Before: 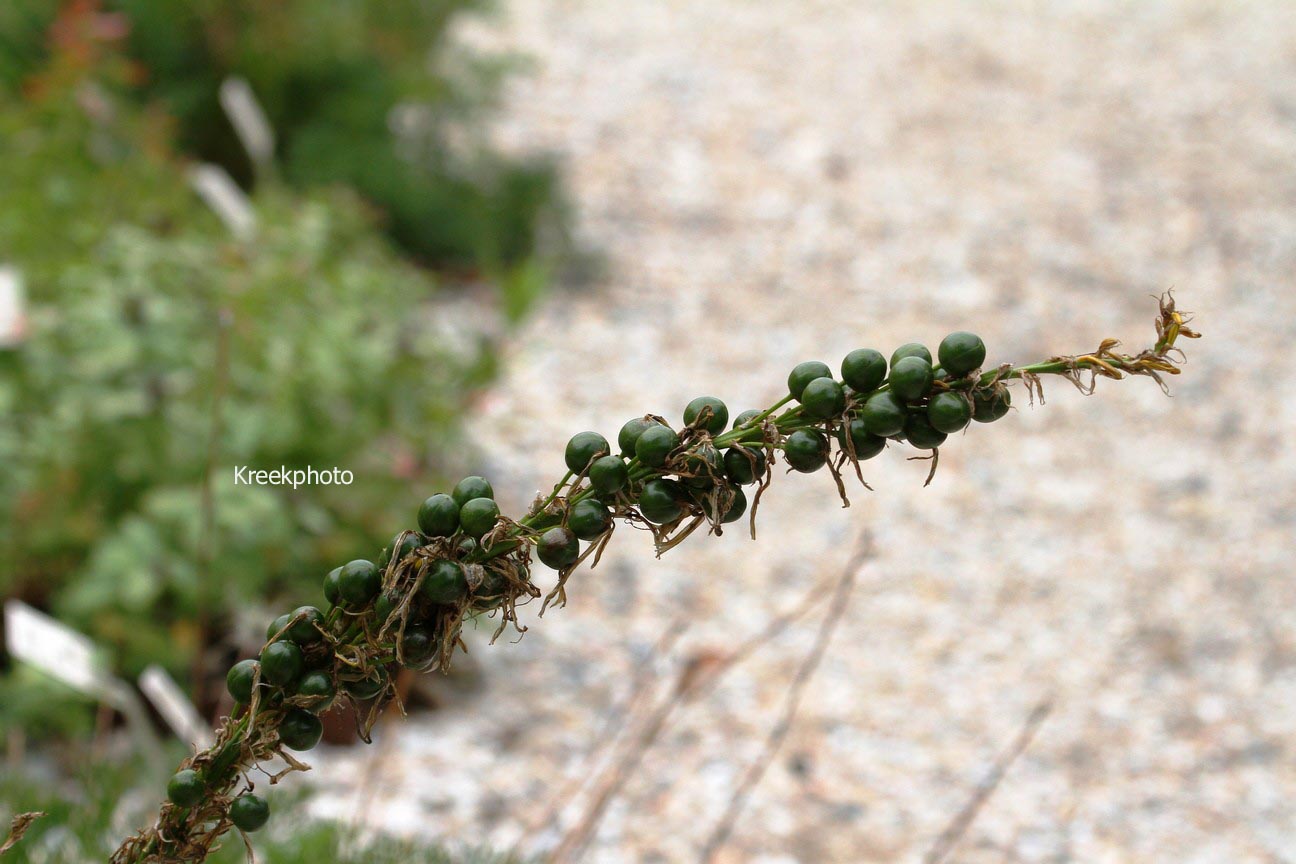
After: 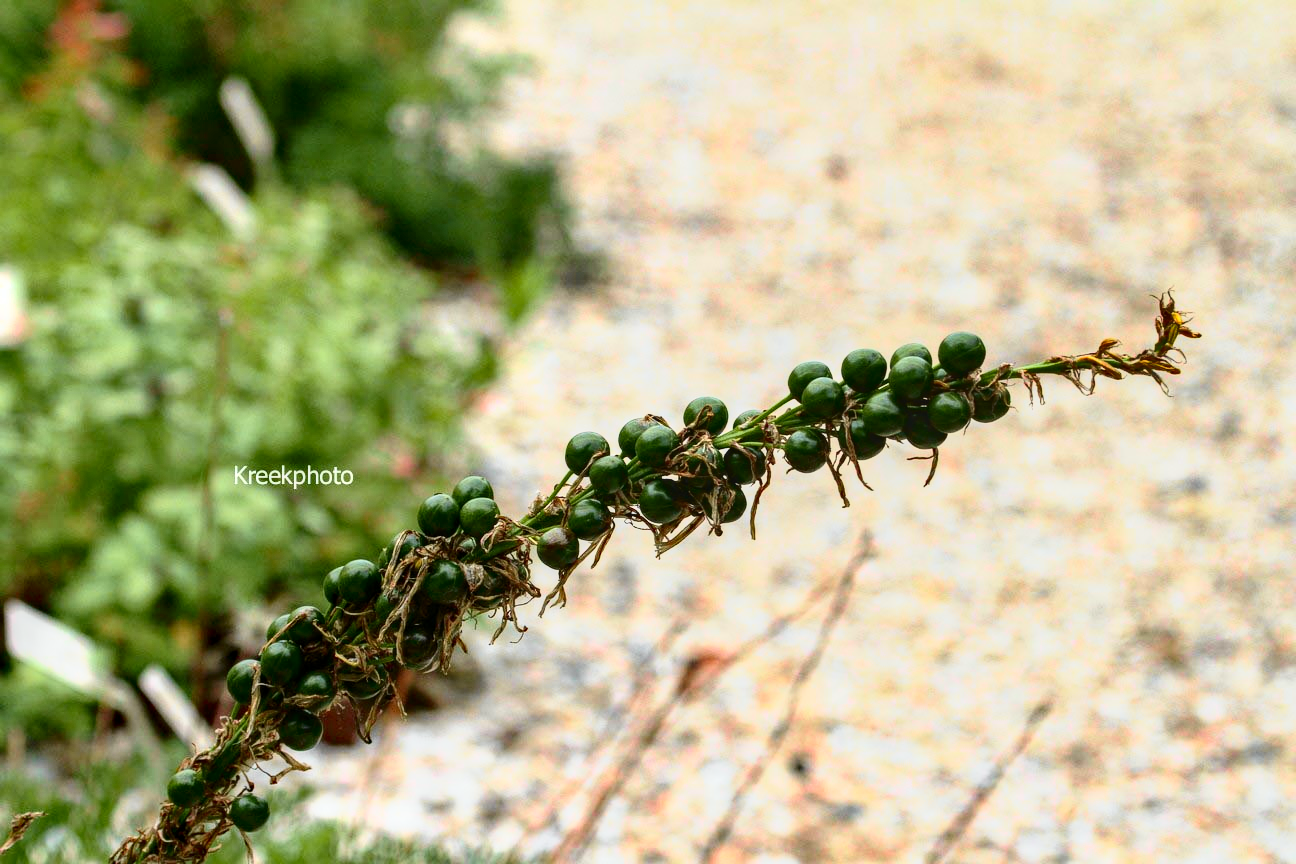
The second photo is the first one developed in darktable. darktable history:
tone curve: curves: ch0 [(0, 0) (0.131, 0.094) (0.326, 0.386) (0.481, 0.623) (0.593, 0.764) (0.812, 0.933) (1, 0.974)]; ch1 [(0, 0) (0.366, 0.367) (0.475, 0.453) (0.494, 0.493) (0.504, 0.497) (0.553, 0.584) (1, 1)]; ch2 [(0, 0) (0.333, 0.346) (0.375, 0.375) (0.424, 0.43) (0.476, 0.492) (0.502, 0.503) (0.533, 0.556) (0.566, 0.599) (0.614, 0.653) (1, 1)], color space Lab, independent channels, preserve colors none
haze removal: compatibility mode true, adaptive false
shadows and highlights: soften with gaussian
local contrast: on, module defaults
